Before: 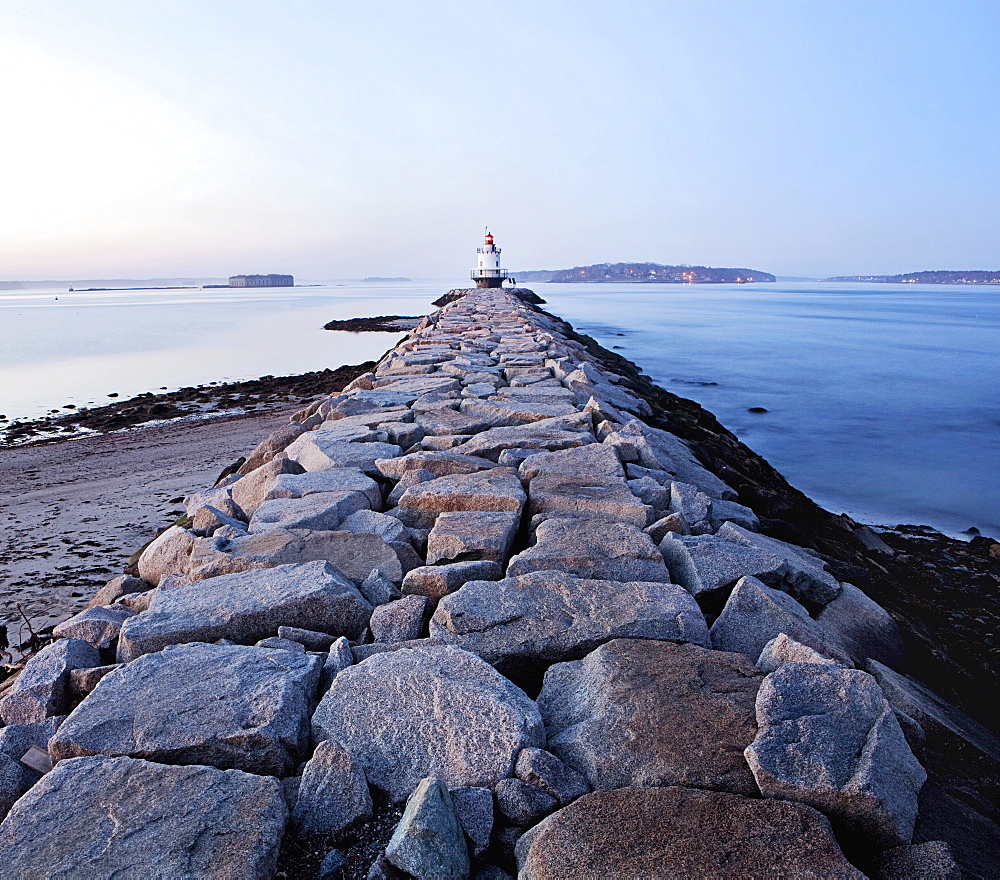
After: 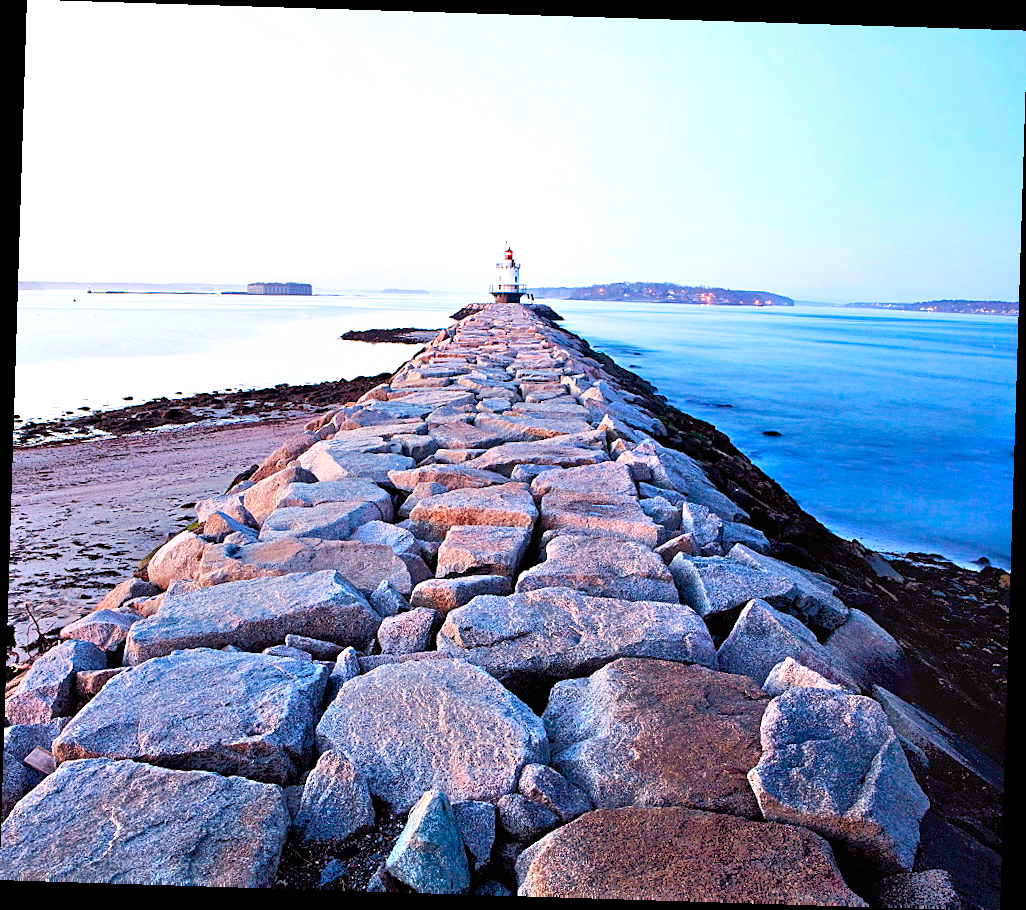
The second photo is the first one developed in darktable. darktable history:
tone equalizer: -7 EV -0.656 EV, -6 EV 0.989 EV, -5 EV -0.433 EV, -4 EV 0.442 EV, -3 EV 0.436 EV, -2 EV 0.168 EV, -1 EV -0.13 EV, +0 EV -0.408 EV
color balance rgb: power › luminance -3.737%, power › chroma 0.544%, power › hue 38.79°, highlights gain › chroma 1.07%, highlights gain › hue 60.27°, perceptual saturation grading › global saturation 19.864%, global vibrance 20%
exposure: black level correction 0, exposure 1.001 EV, compensate exposure bias true, compensate highlight preservation false
crop and rotate: angle -1.78°
